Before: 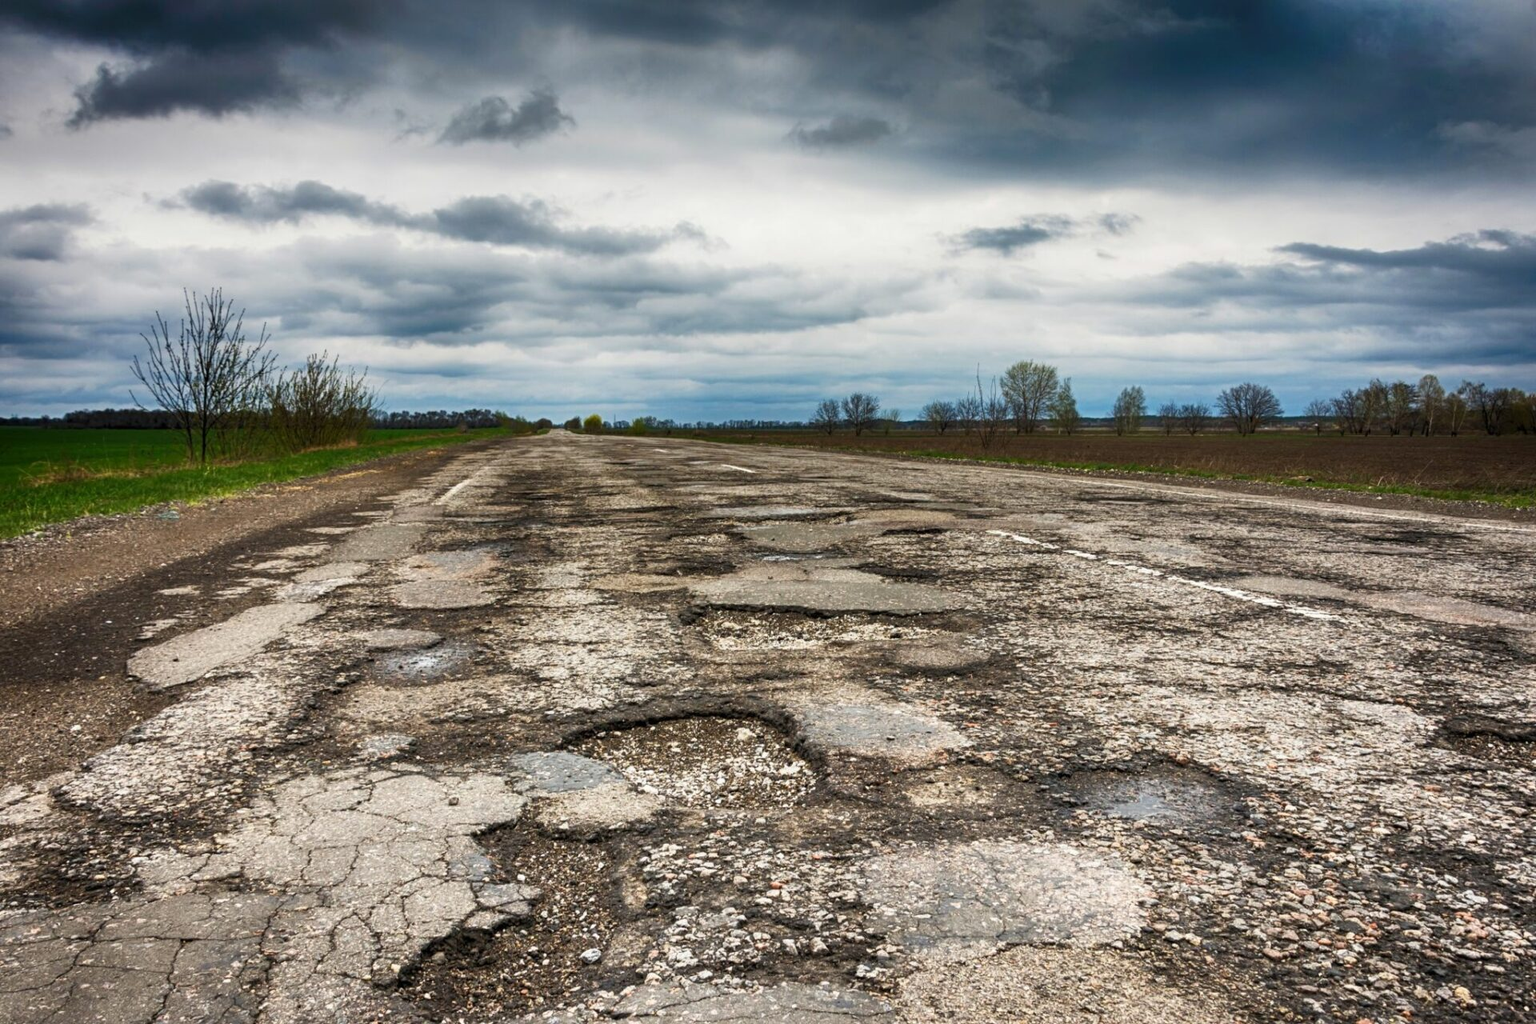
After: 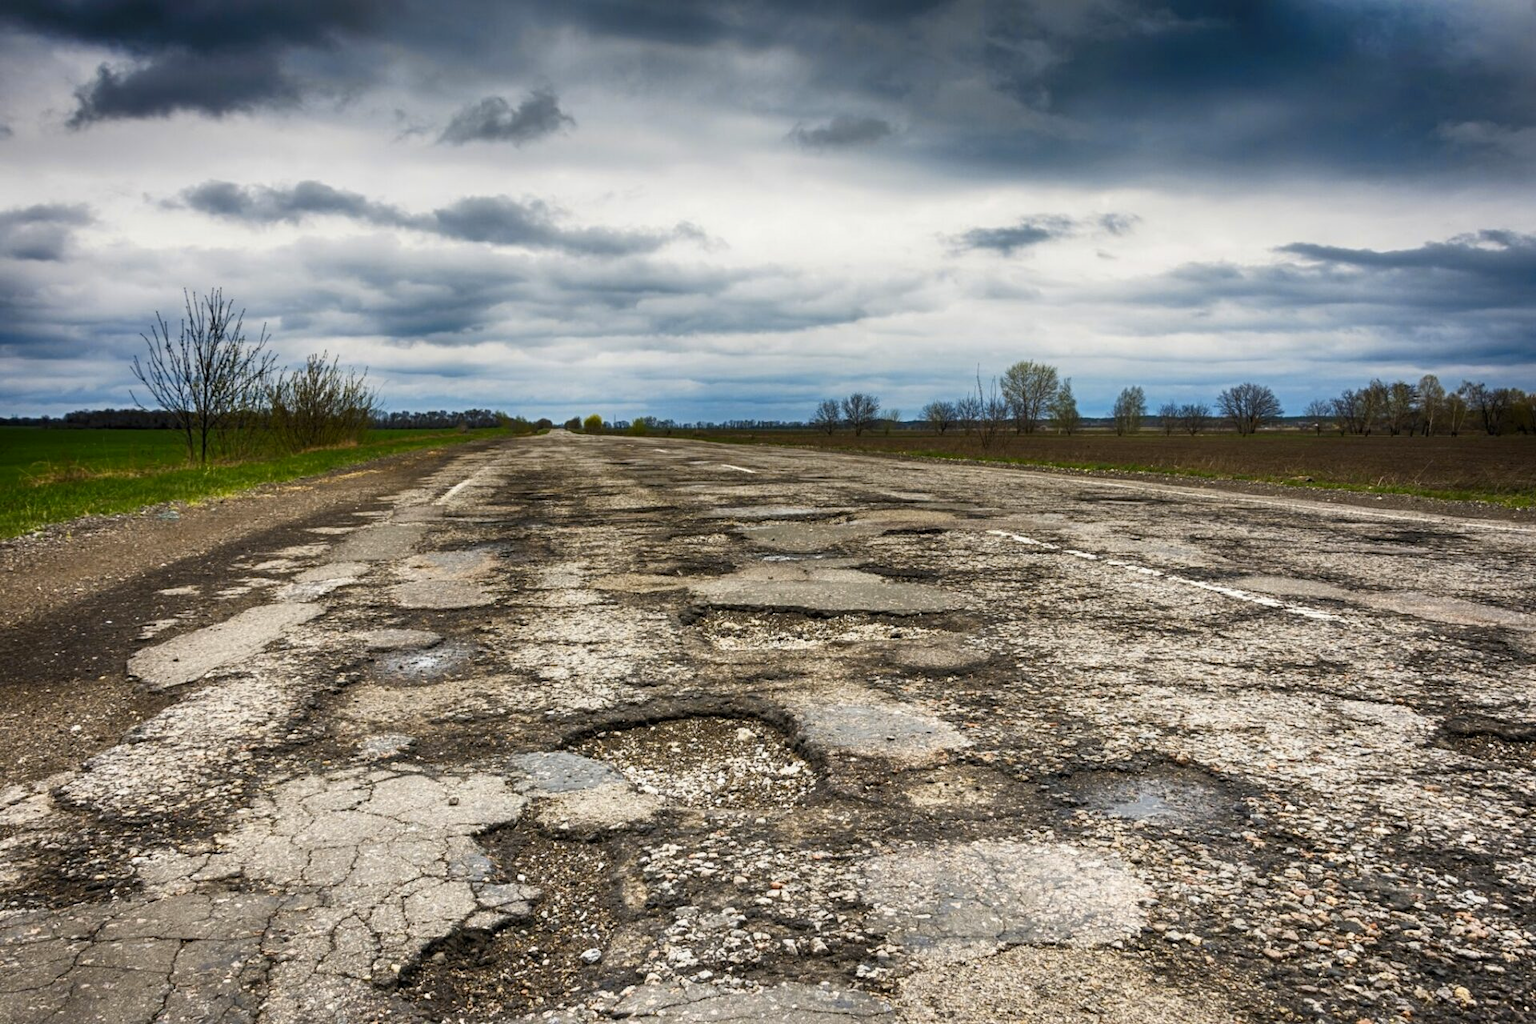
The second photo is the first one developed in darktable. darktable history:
white balance: emerald 1
rotate and perspective: automatic cropping off
color contrast: green-magenta contrast 0.8, blue-yellow contrast 1.1, unbound 0
